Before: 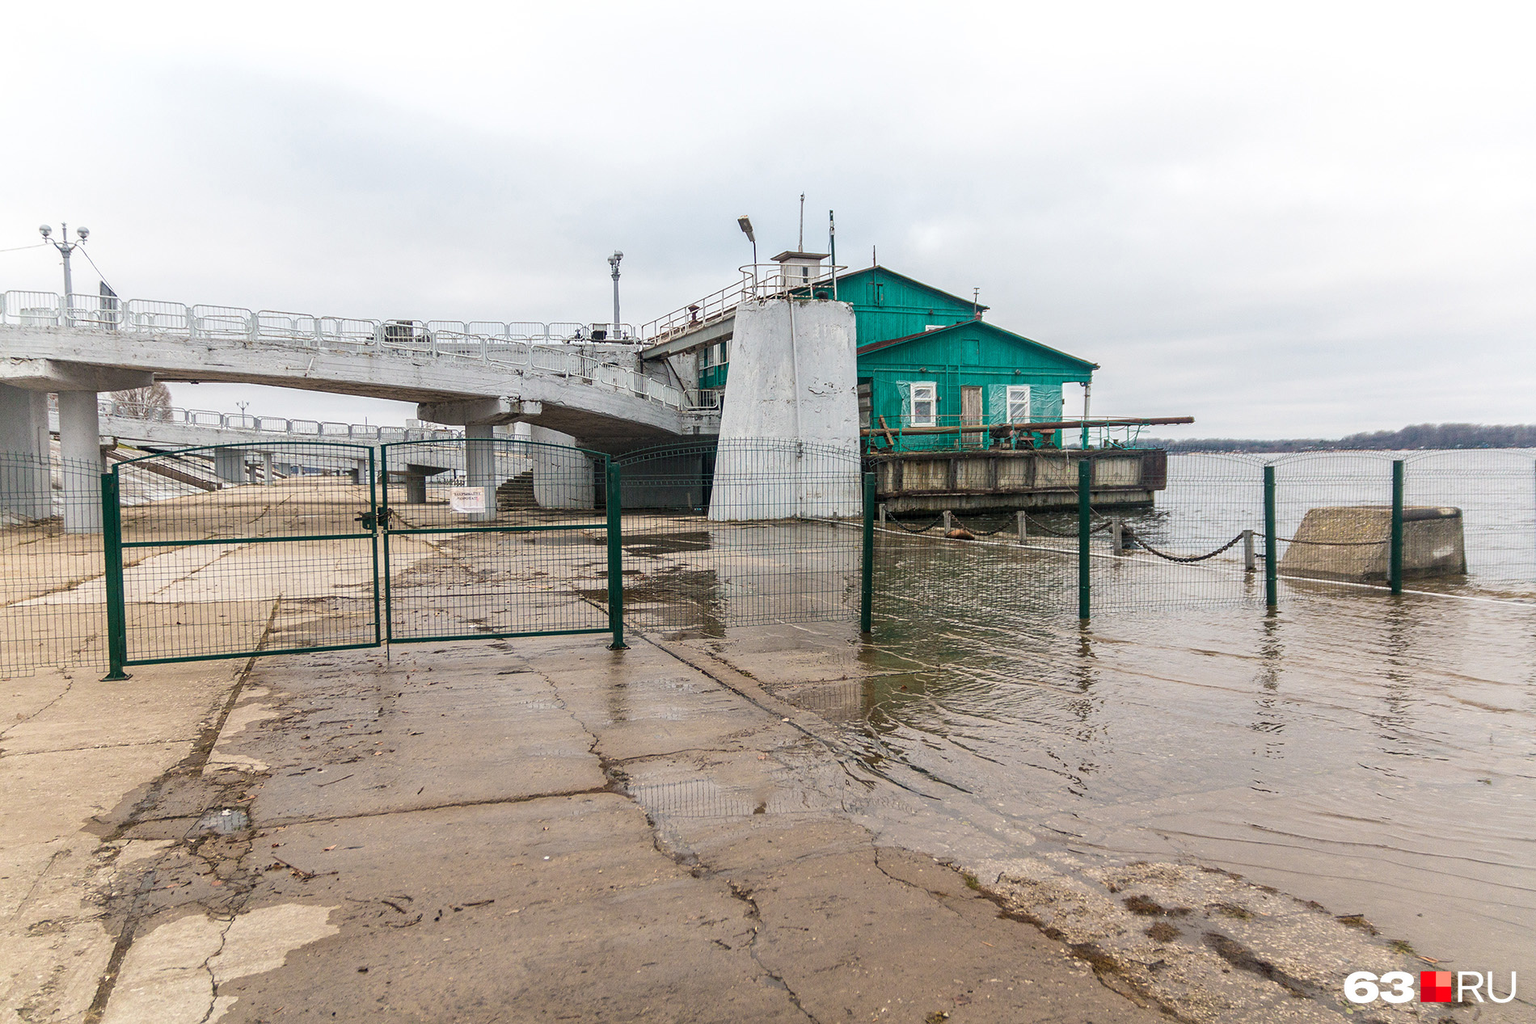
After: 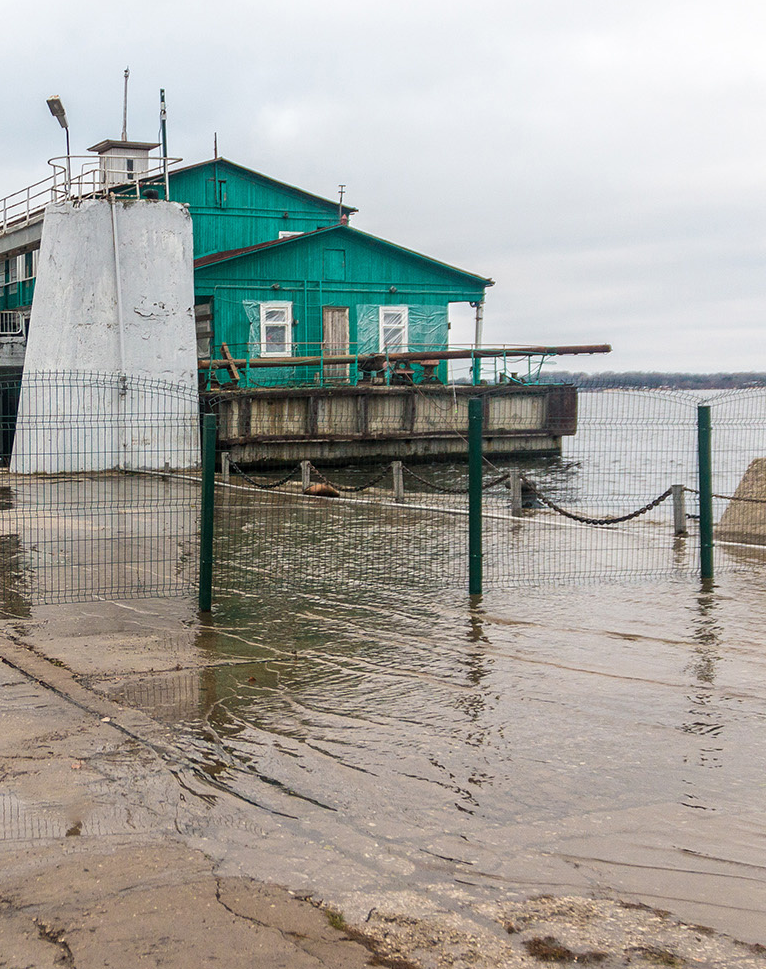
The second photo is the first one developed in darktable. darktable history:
crop: left 45.626%, top 13.515%, right 14.05%, bottom 9.97%
